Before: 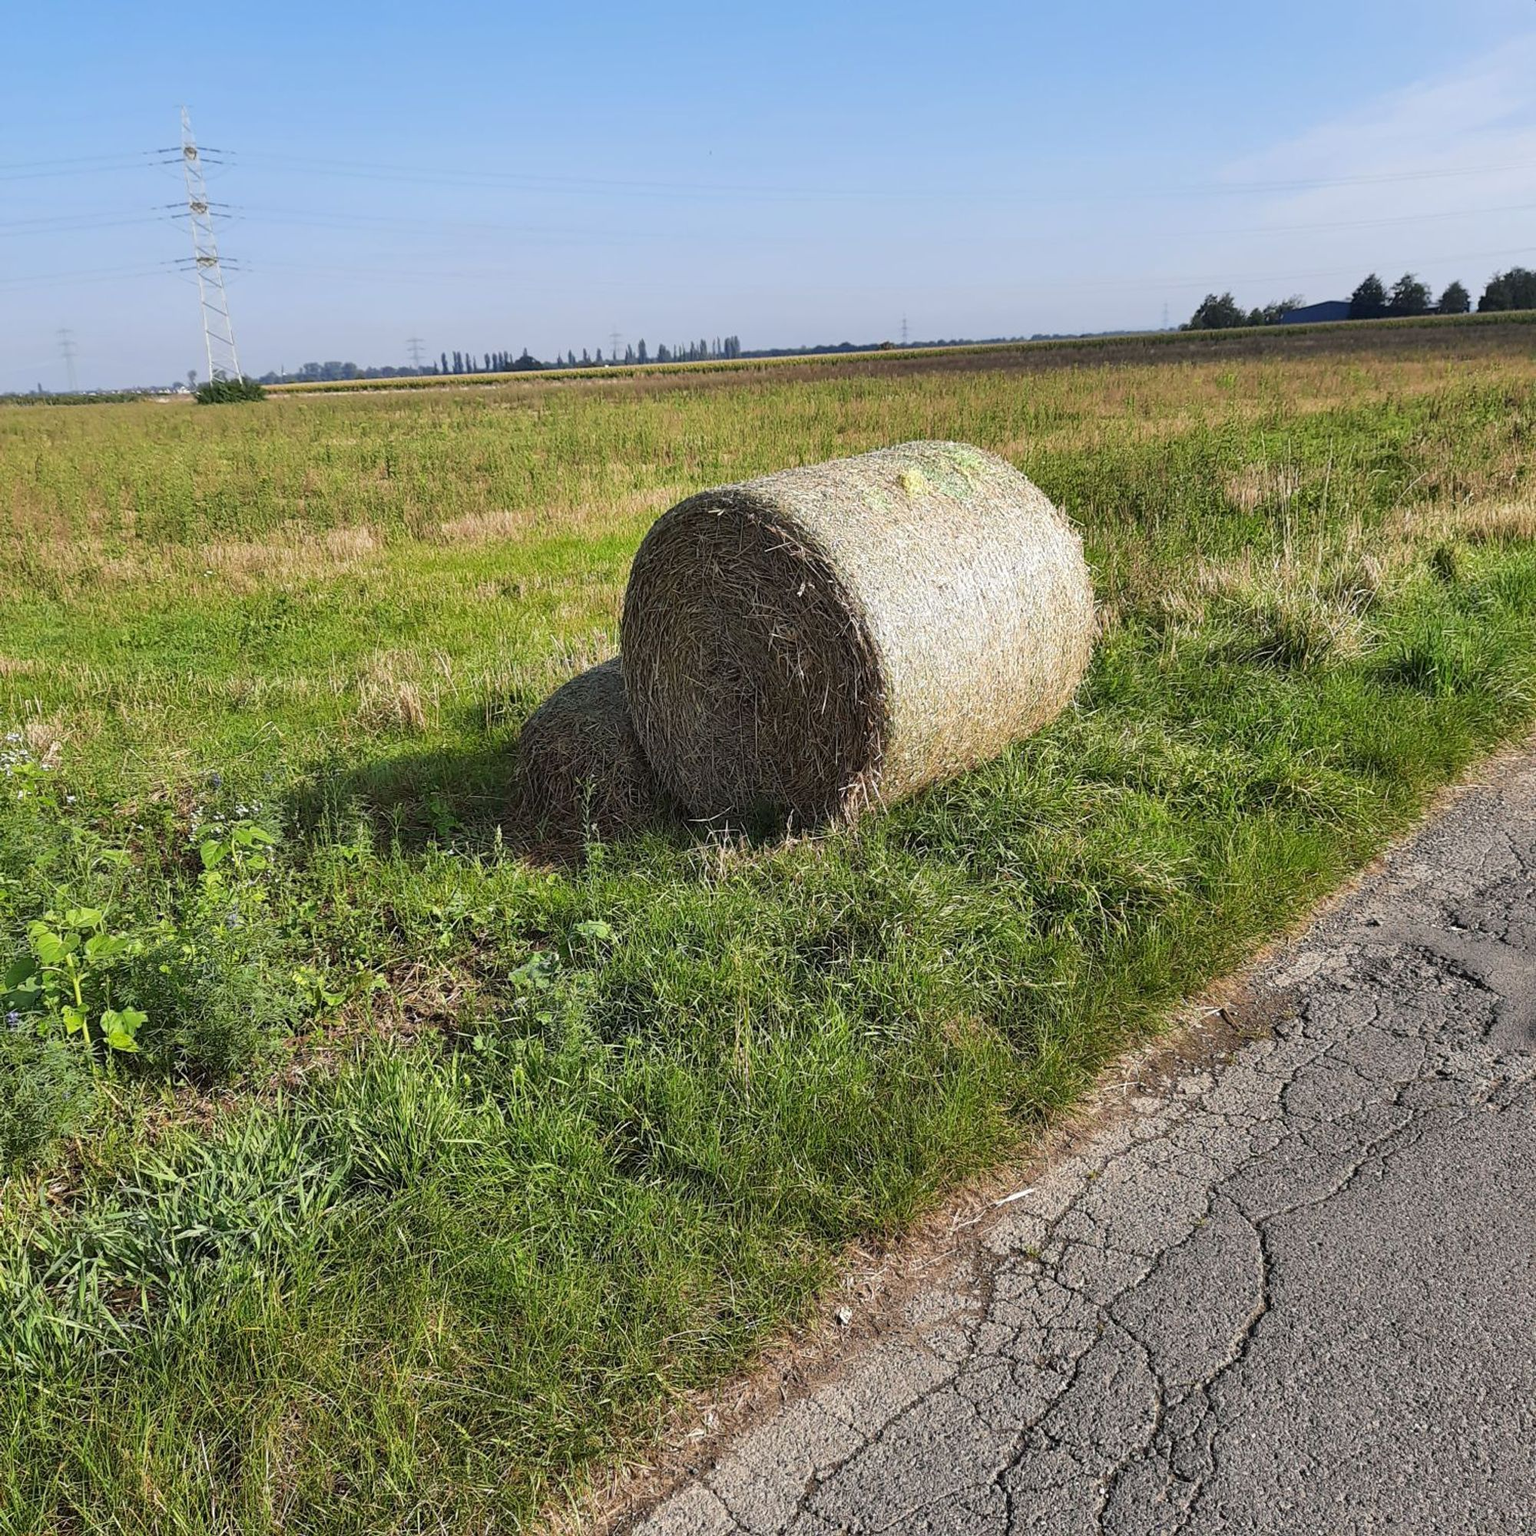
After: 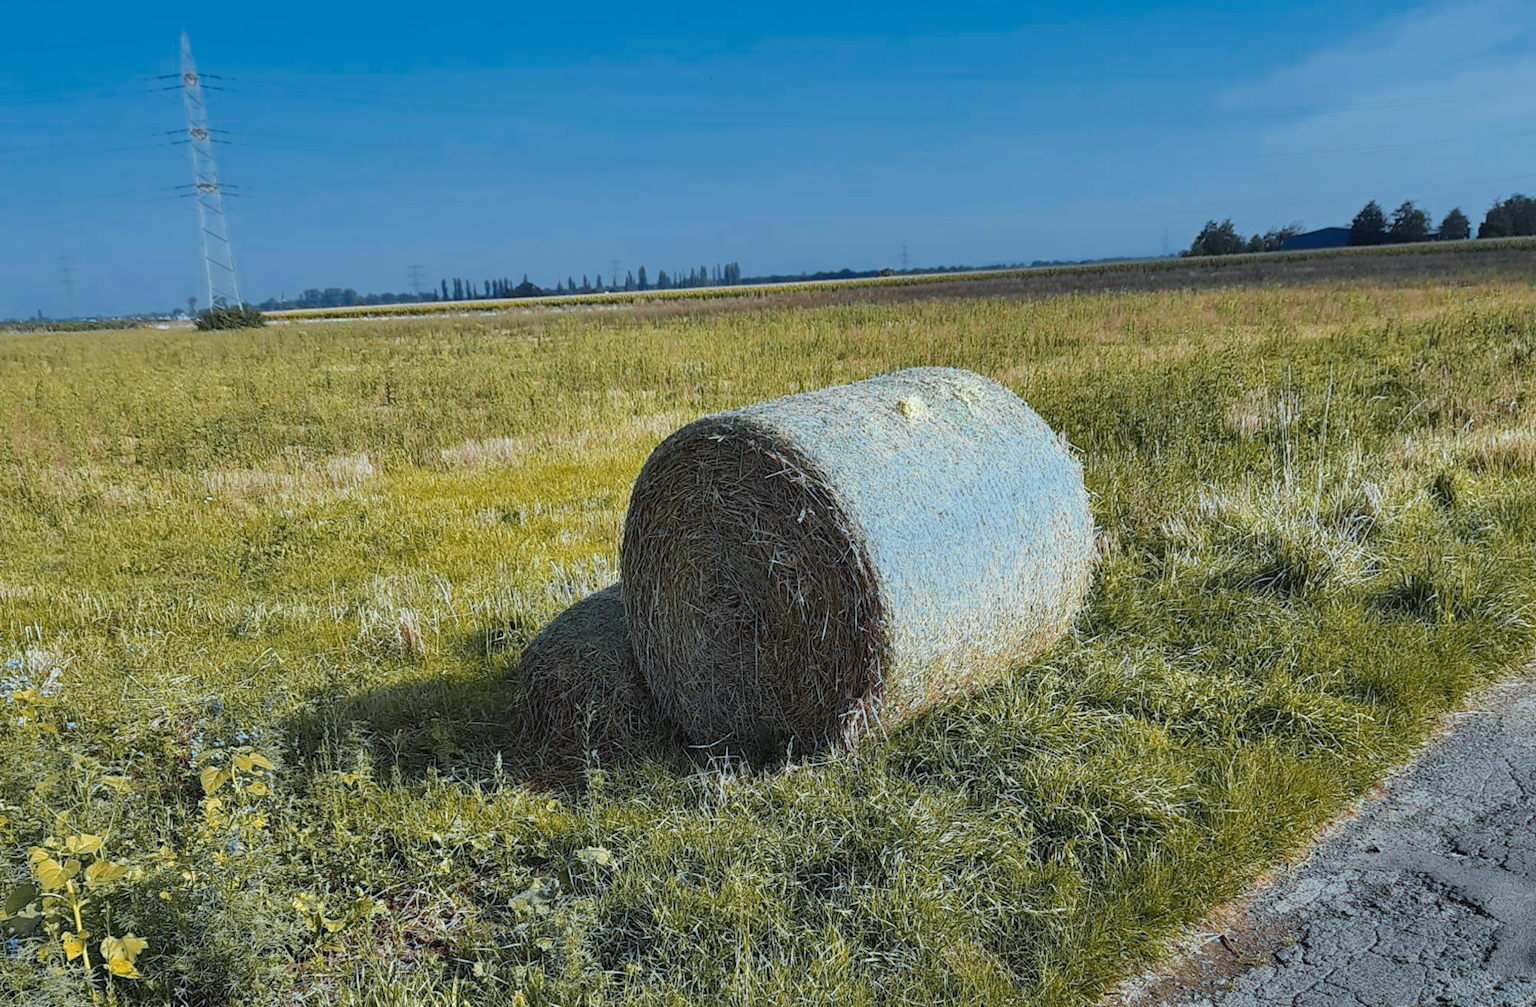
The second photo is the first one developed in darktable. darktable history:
crop and rotate: top 4.848%, bottom 29.503%
color correction: highlights a* -10.69, highlights b* -19.19
color zones: curves: ch0 [(0, 0.499) (0.143, 0.5) (0.286, 0.5) (0.429, 0.476) (0.571, 0.284) (0.714, 0.243) (0.857, 0.449) (1, 0.499)]; ch1 [(0, 0.532) (0.143, 0.645) (0.286, 0.696) (0.429, 0.211) (0.571, 0.504) (0.714, 0.493) (0.857, 0.495) (1, 0.532)]; ch2 [(0, 0.5) (0.143, 0.5) (0.286, 0.427) (0.429, 0.324) (0.571, 0.5) (0.714, 0.5) (0.857, 0.5) (1, 0.5)]
